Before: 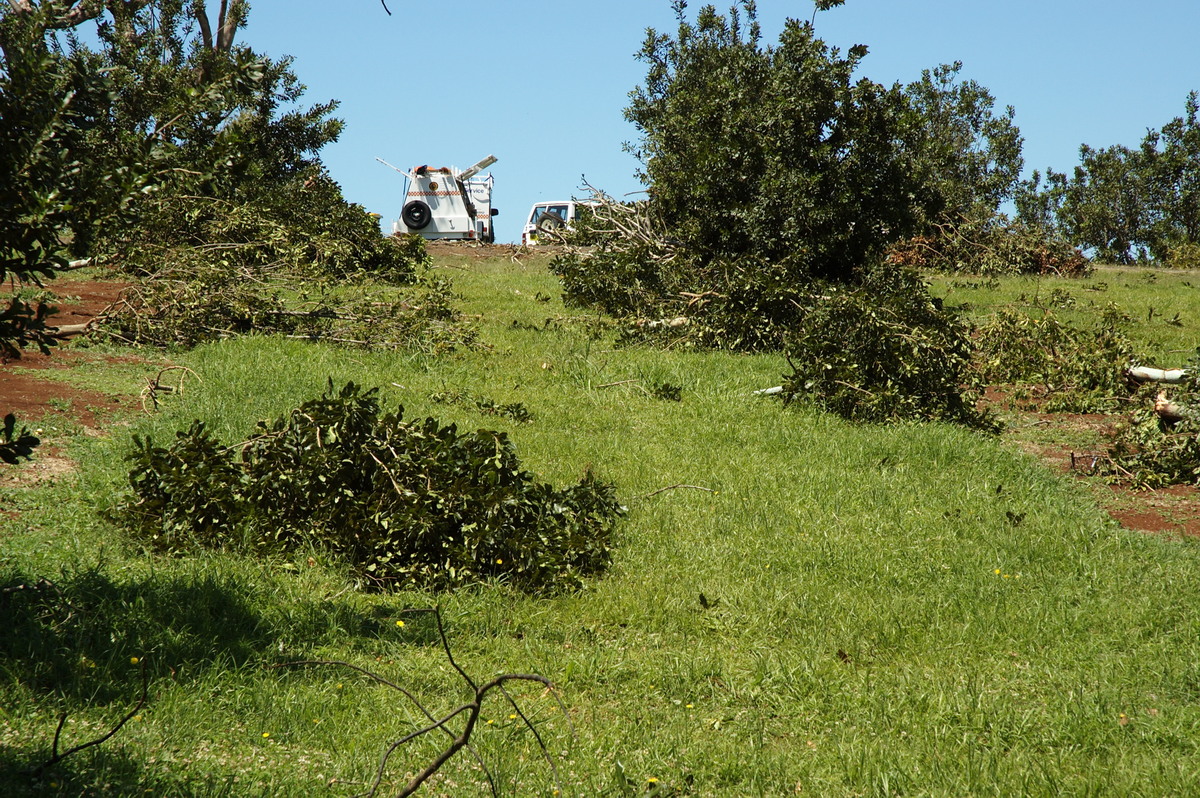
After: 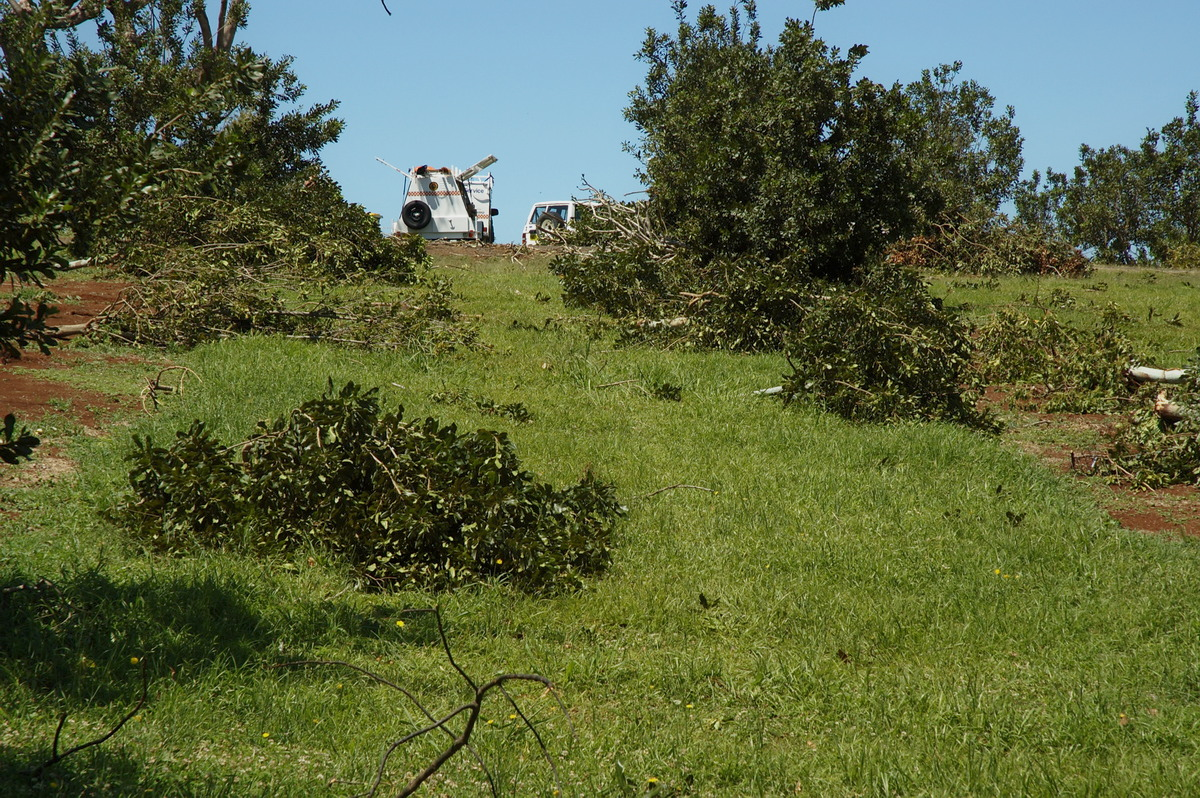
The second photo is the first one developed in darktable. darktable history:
tone equalizer: -8 EV 0.251 EV, -7 EV 0.408 EV, -6 EV 0.454 EV, -5 EV 0.243 EV, -3 EV -0.253 EV, -2 EV -0.428 EV, -1 EV -0.417 EV, +0 EV -0.225 EV
